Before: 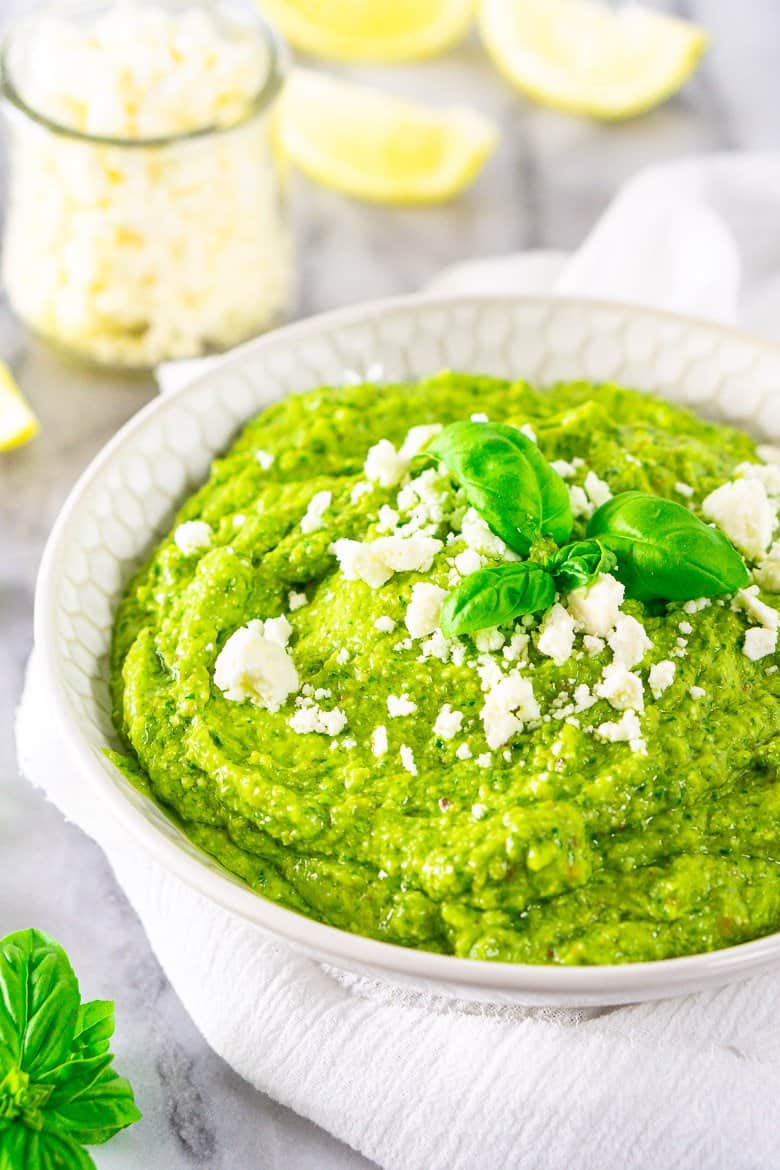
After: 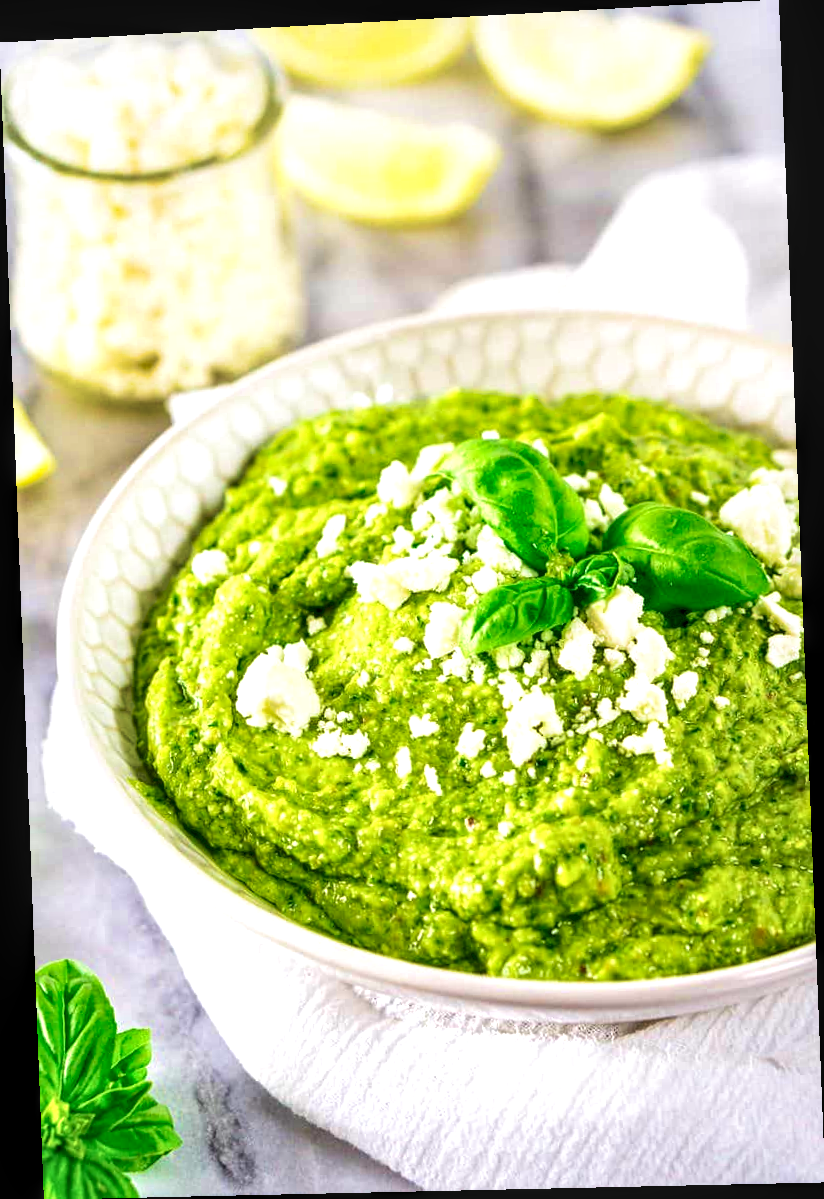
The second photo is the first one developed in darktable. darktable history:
velvia: strength 74%
exposure: exposure 0.2 EV, compensate highlight preservation false
rotate and perspective: rotation -2.22°, lens shift (horizontal) -0.022, automatic cropping off
local contrast: highlights 60%, shadows 60%, detail 160%
